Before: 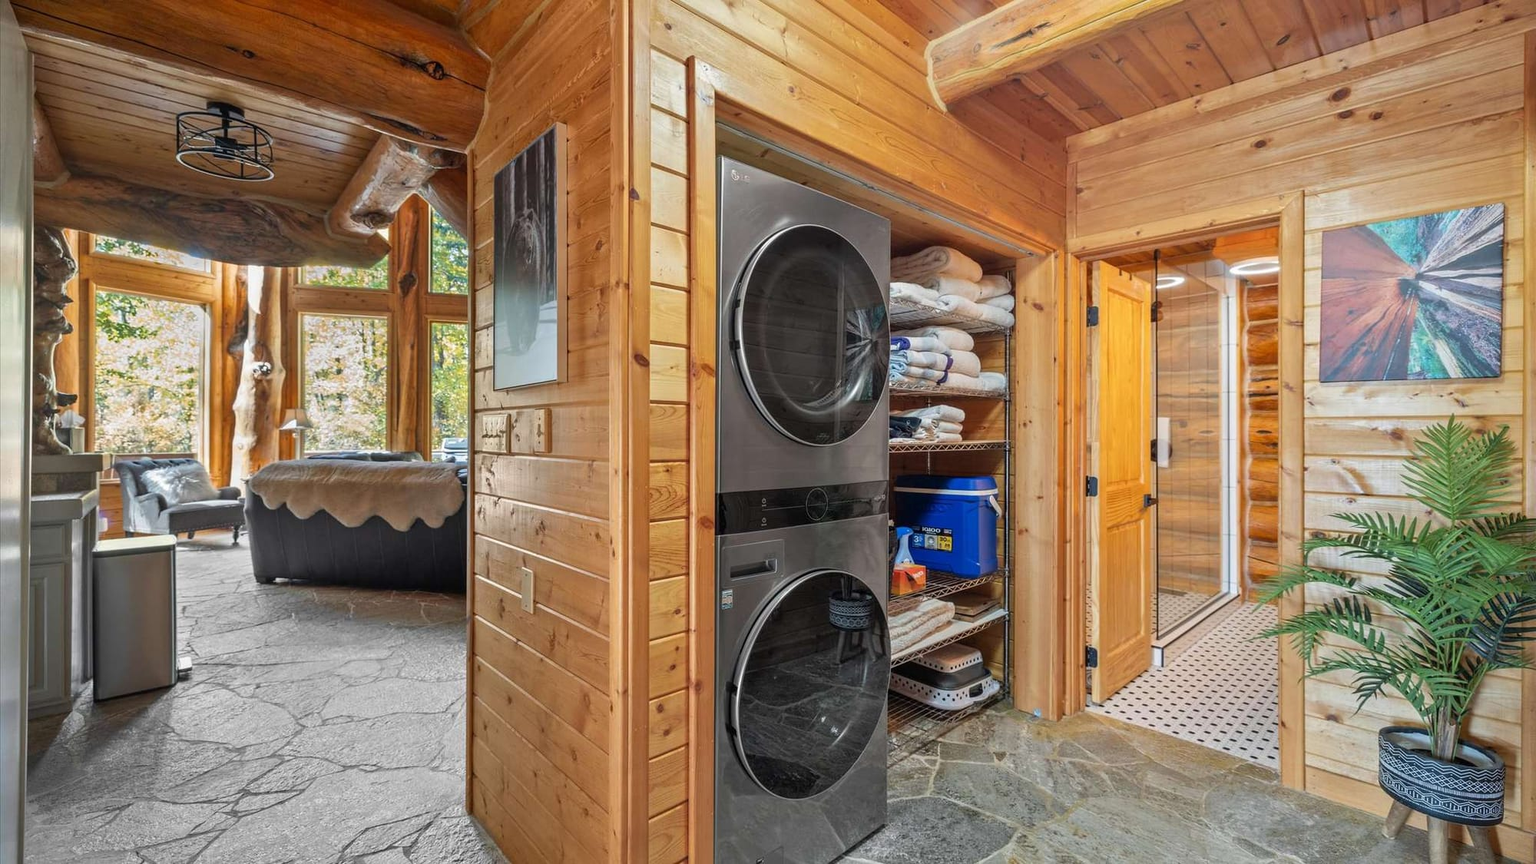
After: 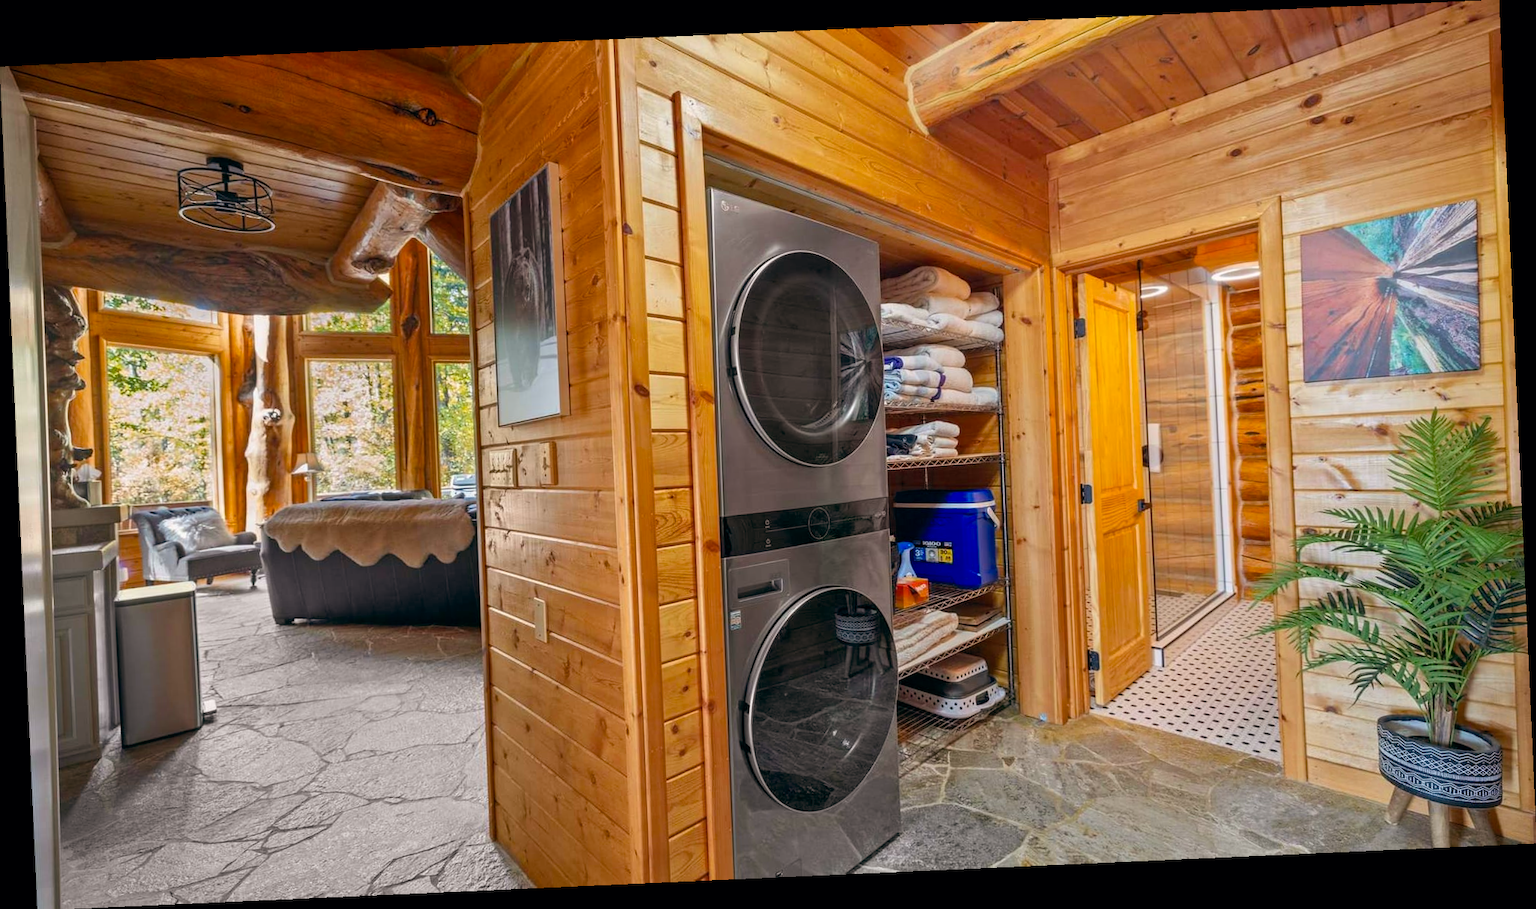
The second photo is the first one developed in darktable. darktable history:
color balance: lift [0.998, 0.998, 1.001, 1.002], gamma [0.995, 1.025, 0.992, 0.975], gain [0.995, 1.02, 0.997, 0.98]
color balance rgb: linear chroma grading › shadows -8%, linear chroma grading › global chroma 10%, perceptual saturation grading › global saturation 2%, perceptual saturation grading › highlights -2%, perceptual saturation grading › mid-tones 4%, perceptual saturation grading › shadows 8%, perceptual brilliance grading › global brilliance 2%, perceptual brilliance grading › highlights -4%, global vibrance 16%, saturation formula JzAzBz (2021)
rotate and perspective: rotation -2.56°, automatic cropping off
